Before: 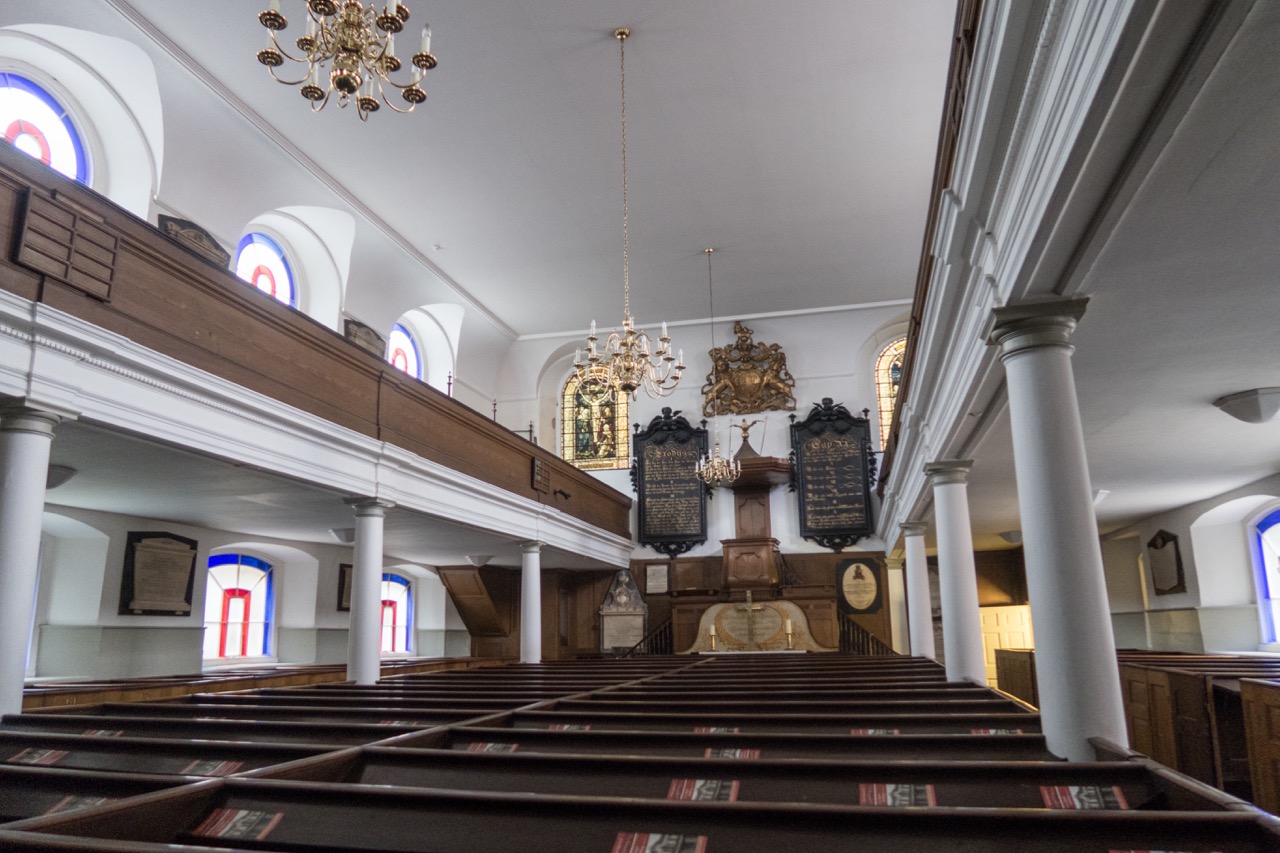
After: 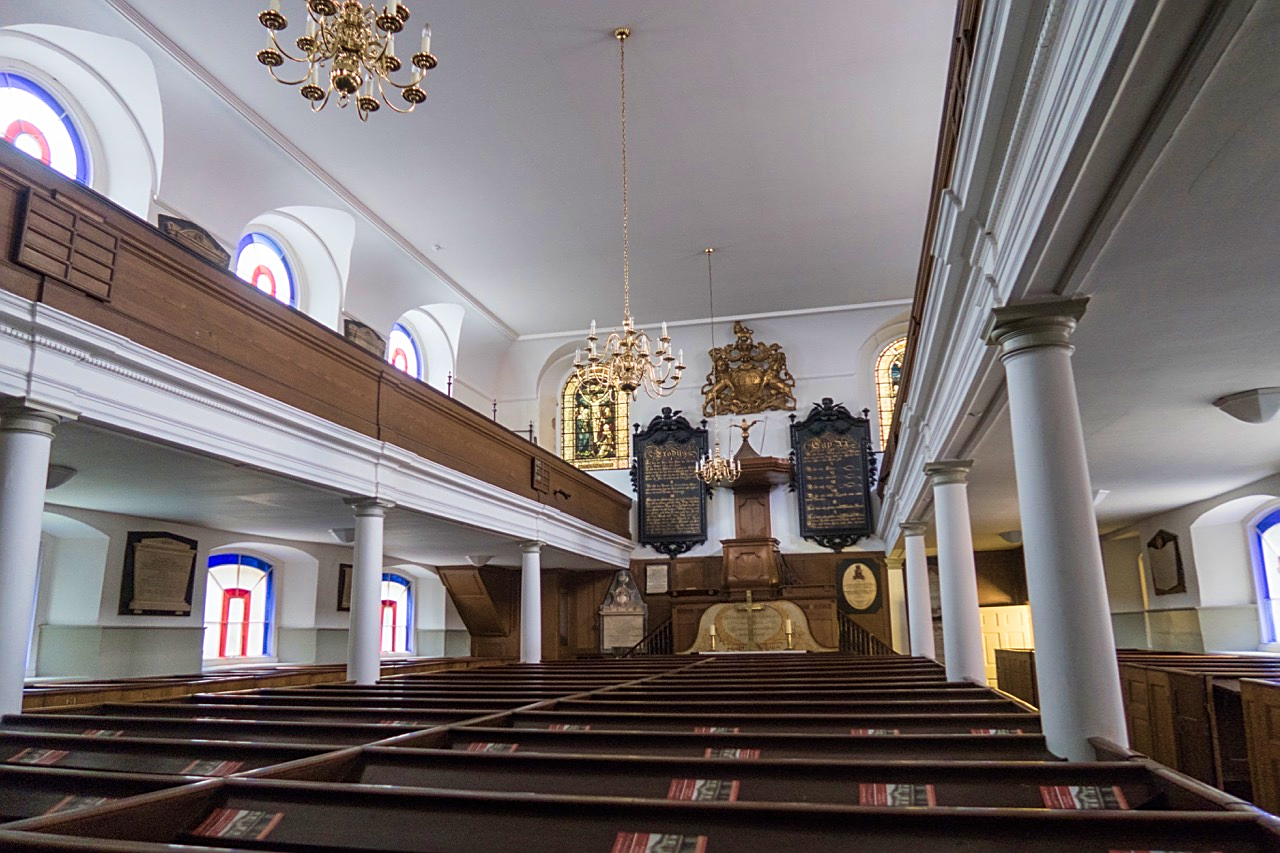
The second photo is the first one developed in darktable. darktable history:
sharpen: on, module defaults
velvia: strength 50.24%
